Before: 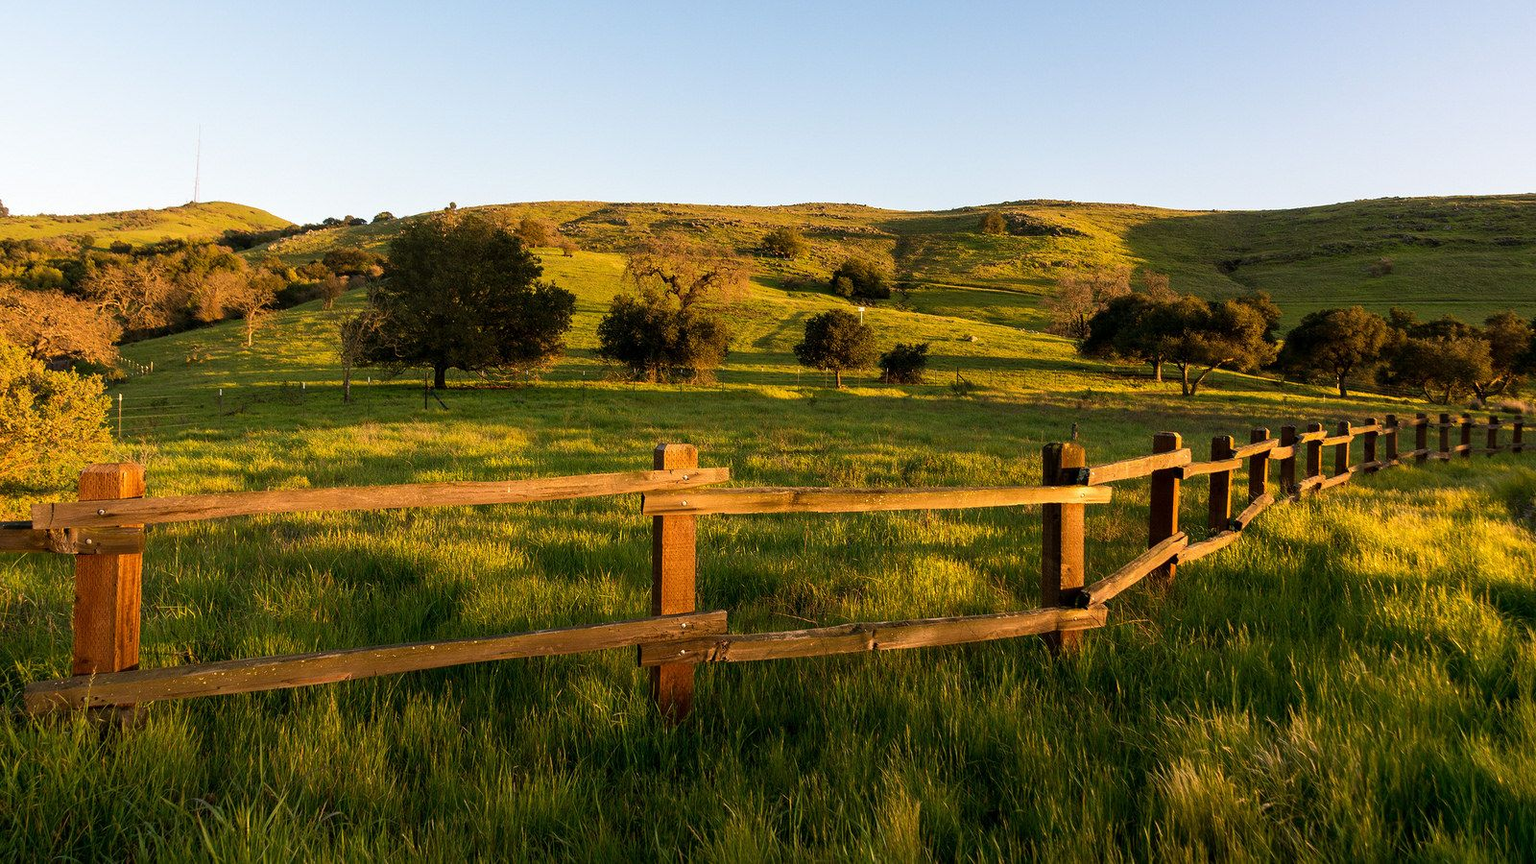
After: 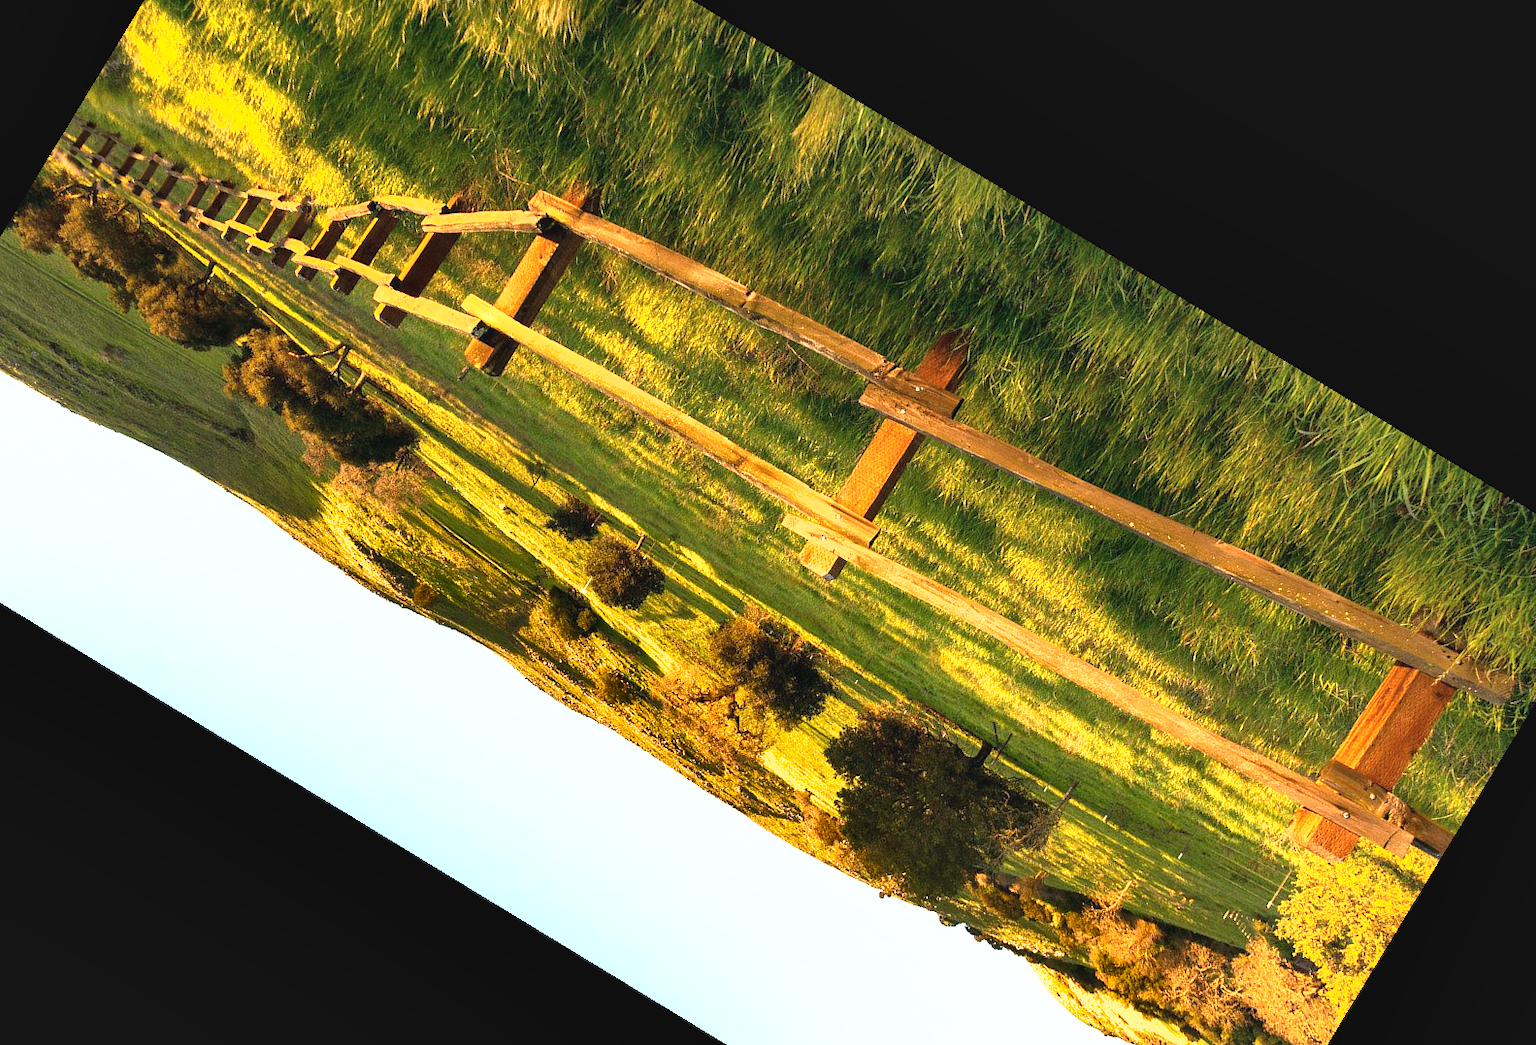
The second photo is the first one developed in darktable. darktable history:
shadows and highlights: radius 108.52, shadows 40.68, highlights -72.88, low approximation 0.01, soften with gaussian
crop and rotate: angle 148.68°, left 9.111%, top 15.603%, right 4.588%, bottom 17.041%
exposure: black level correction -0.002, exposure 1.35 EV, compensate highlight preservation false
